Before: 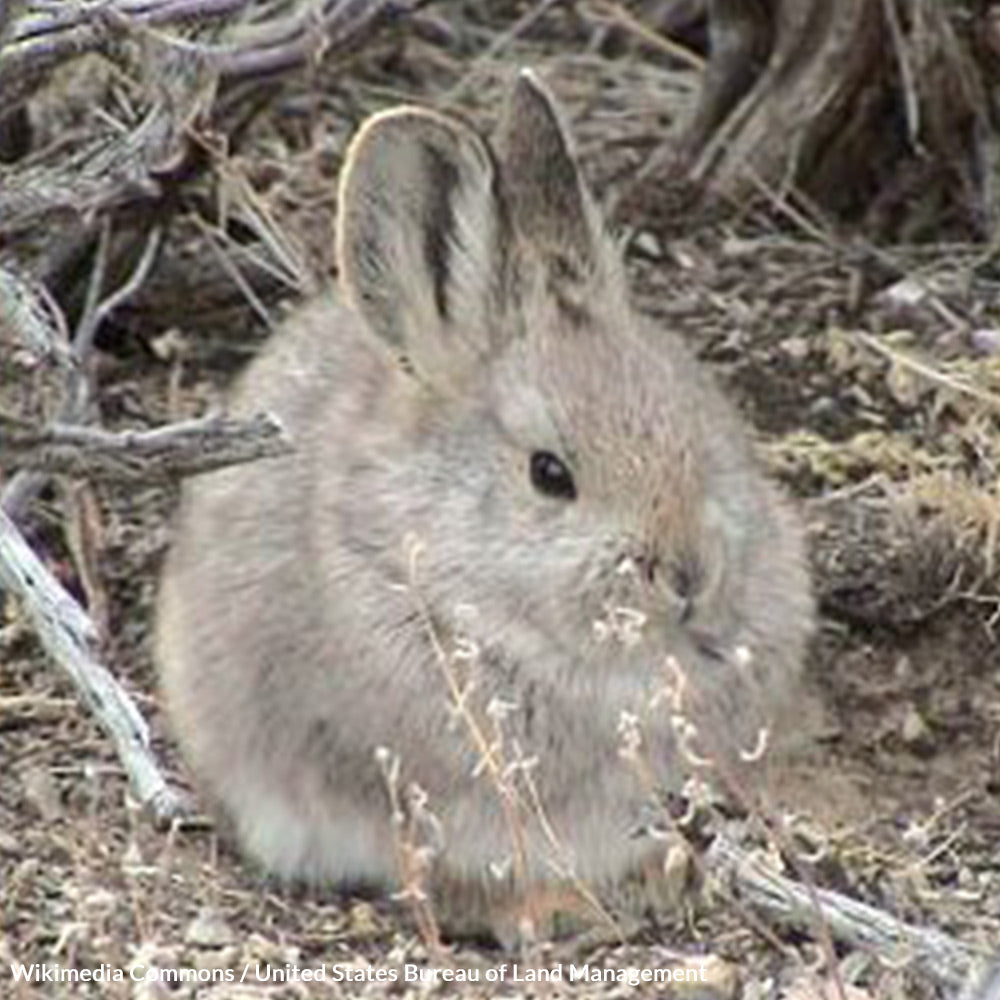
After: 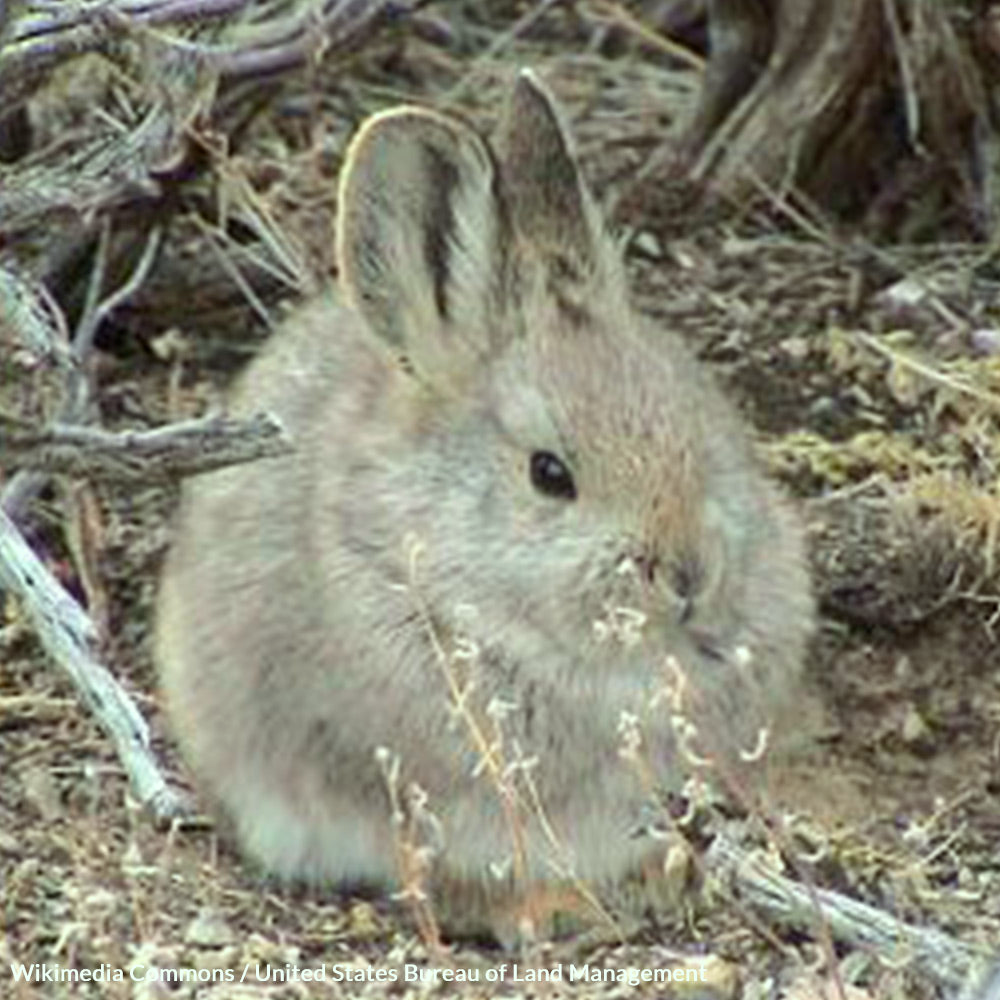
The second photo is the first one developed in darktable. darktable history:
color correction: highlights a* -8, highlights b* 3.1
color balance rgb: perceptual saturation grading › global saturation 20%, global vibrance 20%
